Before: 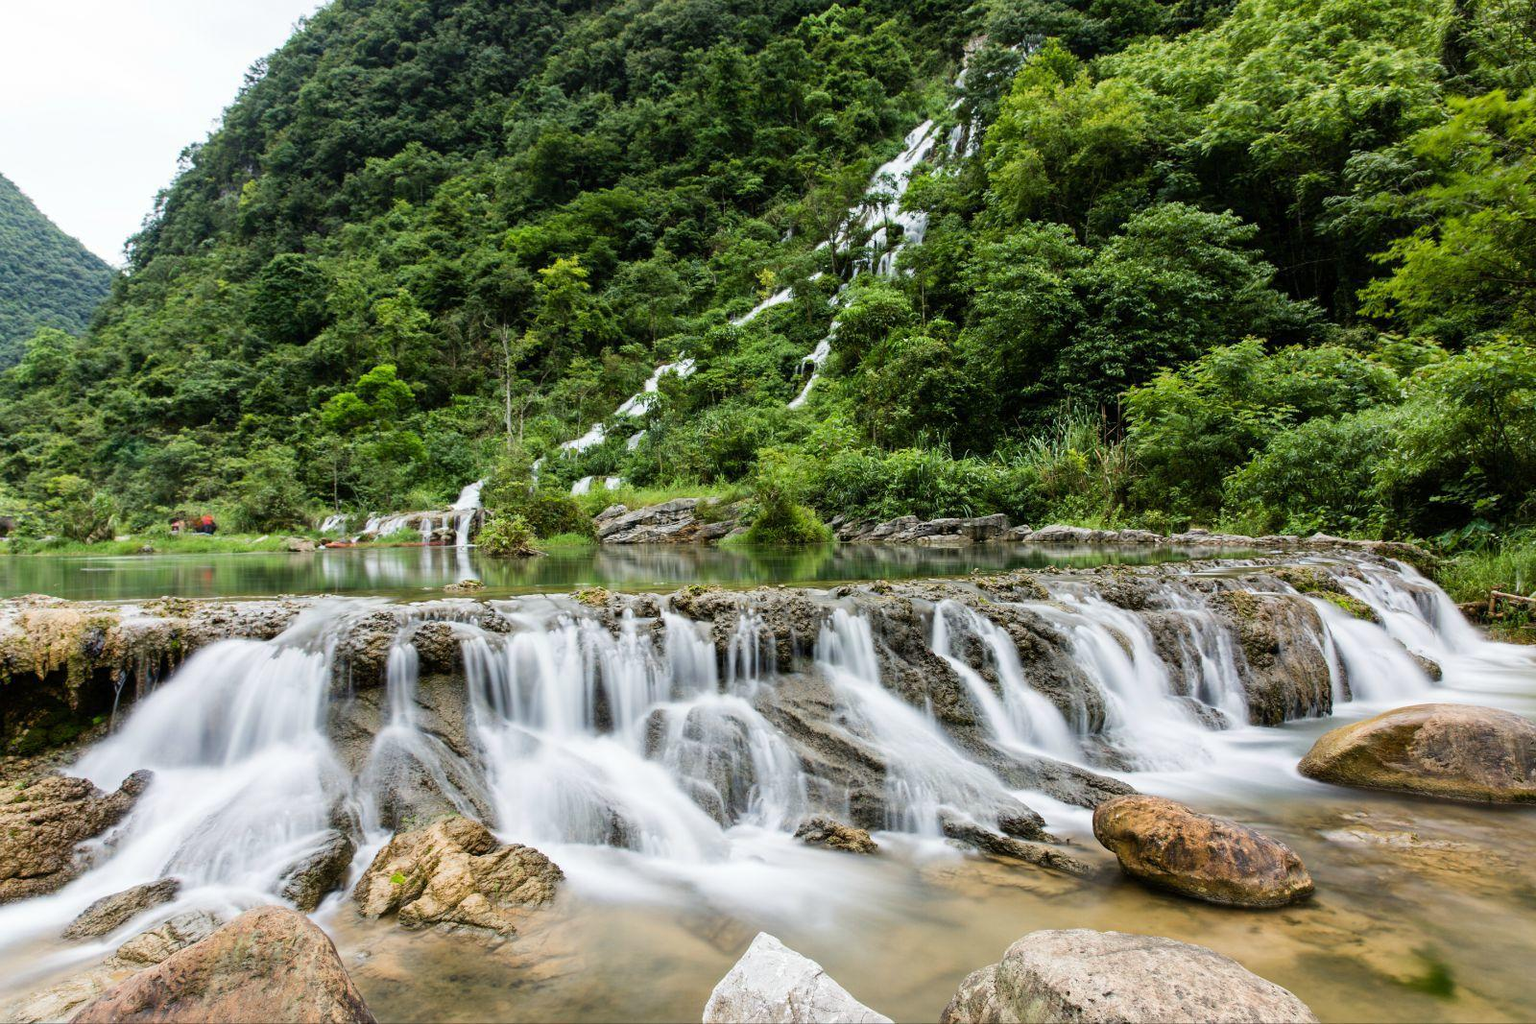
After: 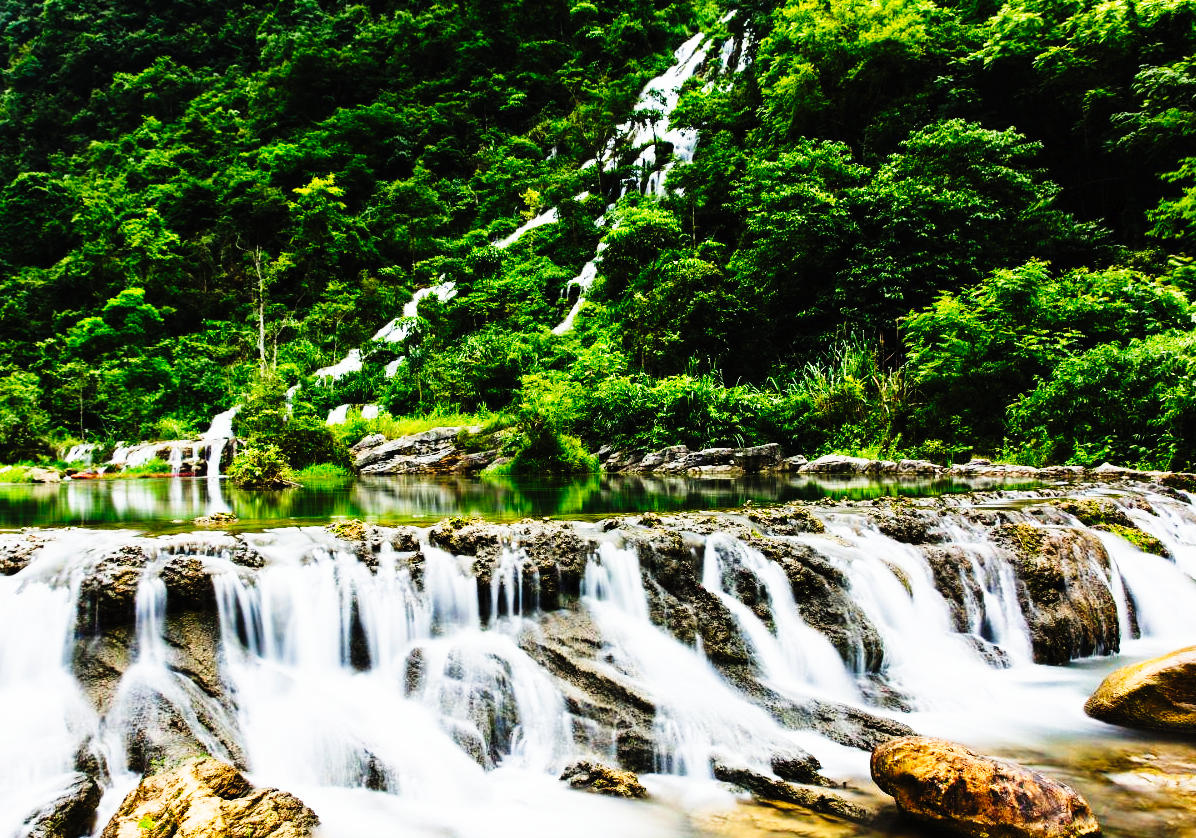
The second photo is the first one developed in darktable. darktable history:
crop: left 16.763%, top 8.712%, right 8.437%, bottom 12.689%
tone curve: curves: ch0 [(0, 0) (0.003, 0.01) (0.011, 0.012) (0.025, 0.012) (0.044, 0.017) (0.069, 0.021) (0.1, 0.025) (0.136, 0.03) (0.177, 0.037) (0.224, 0.052) (0.277, 0.092) (0.335, 0.16) (0.399, 0.3) (0.468, 0.463) (0.543, 0.639) (0.623, 0.796) (0.709, 0.904) (0.801, 0.962) (0.898, 0.988) (1, 1)], preserve colors none
